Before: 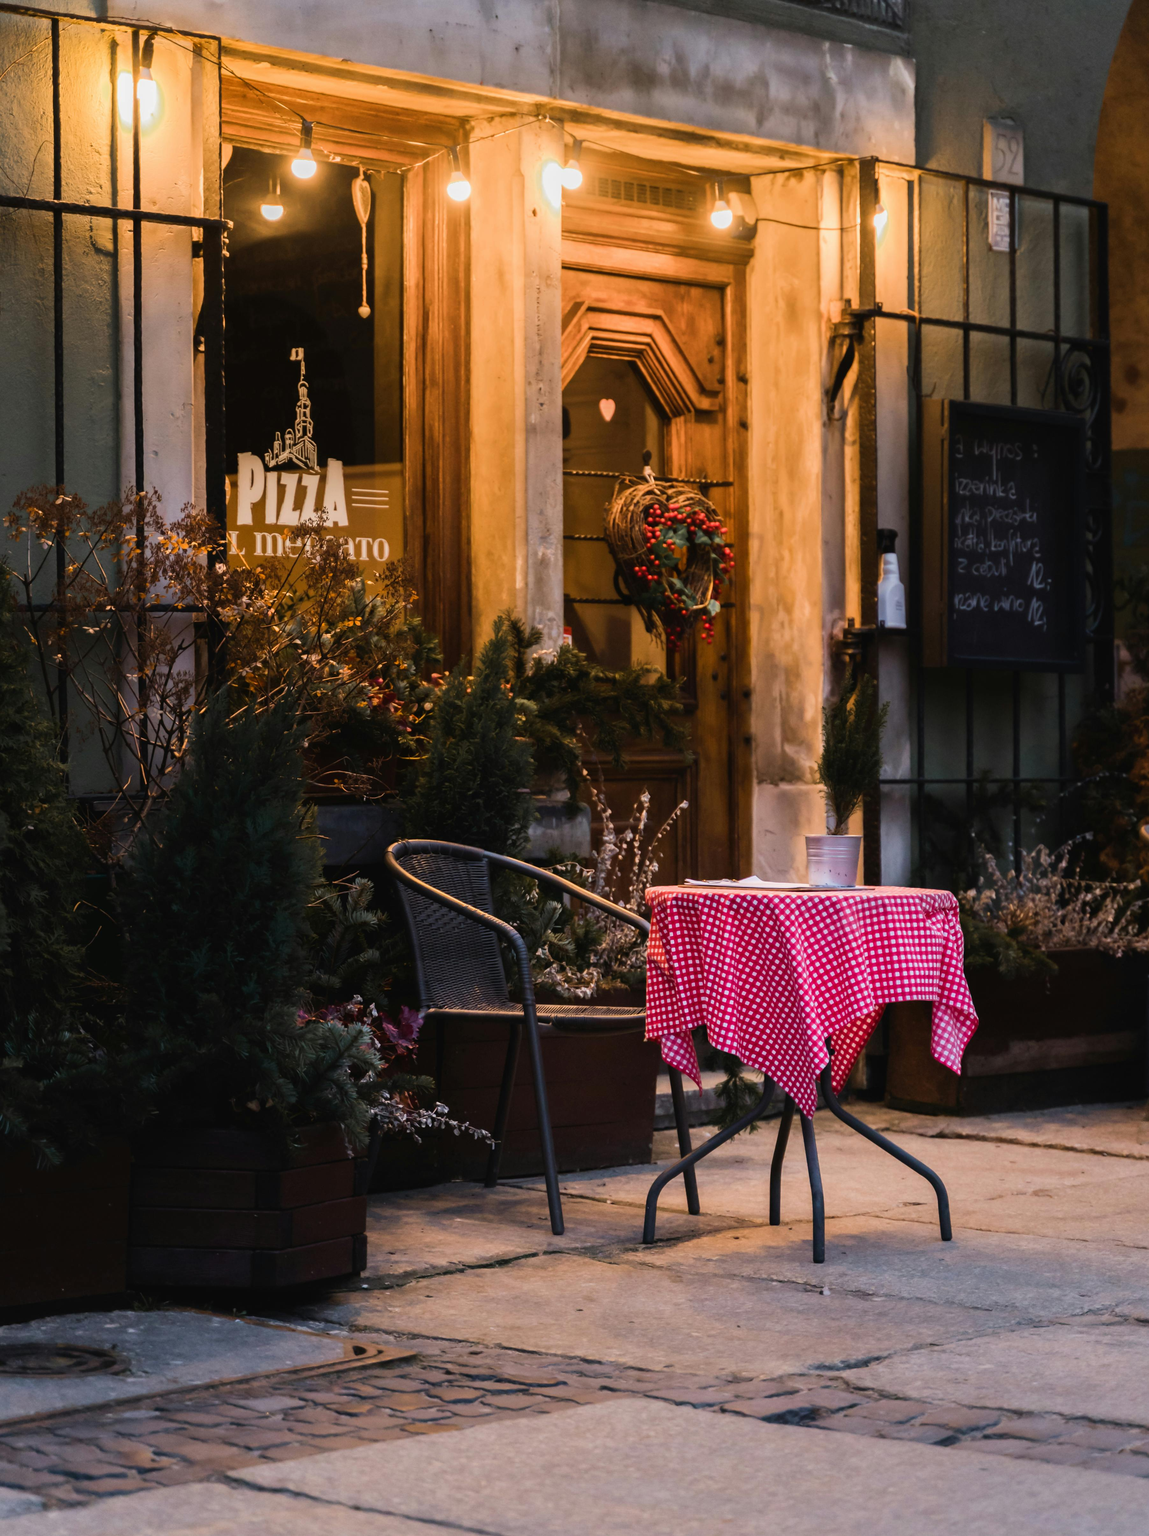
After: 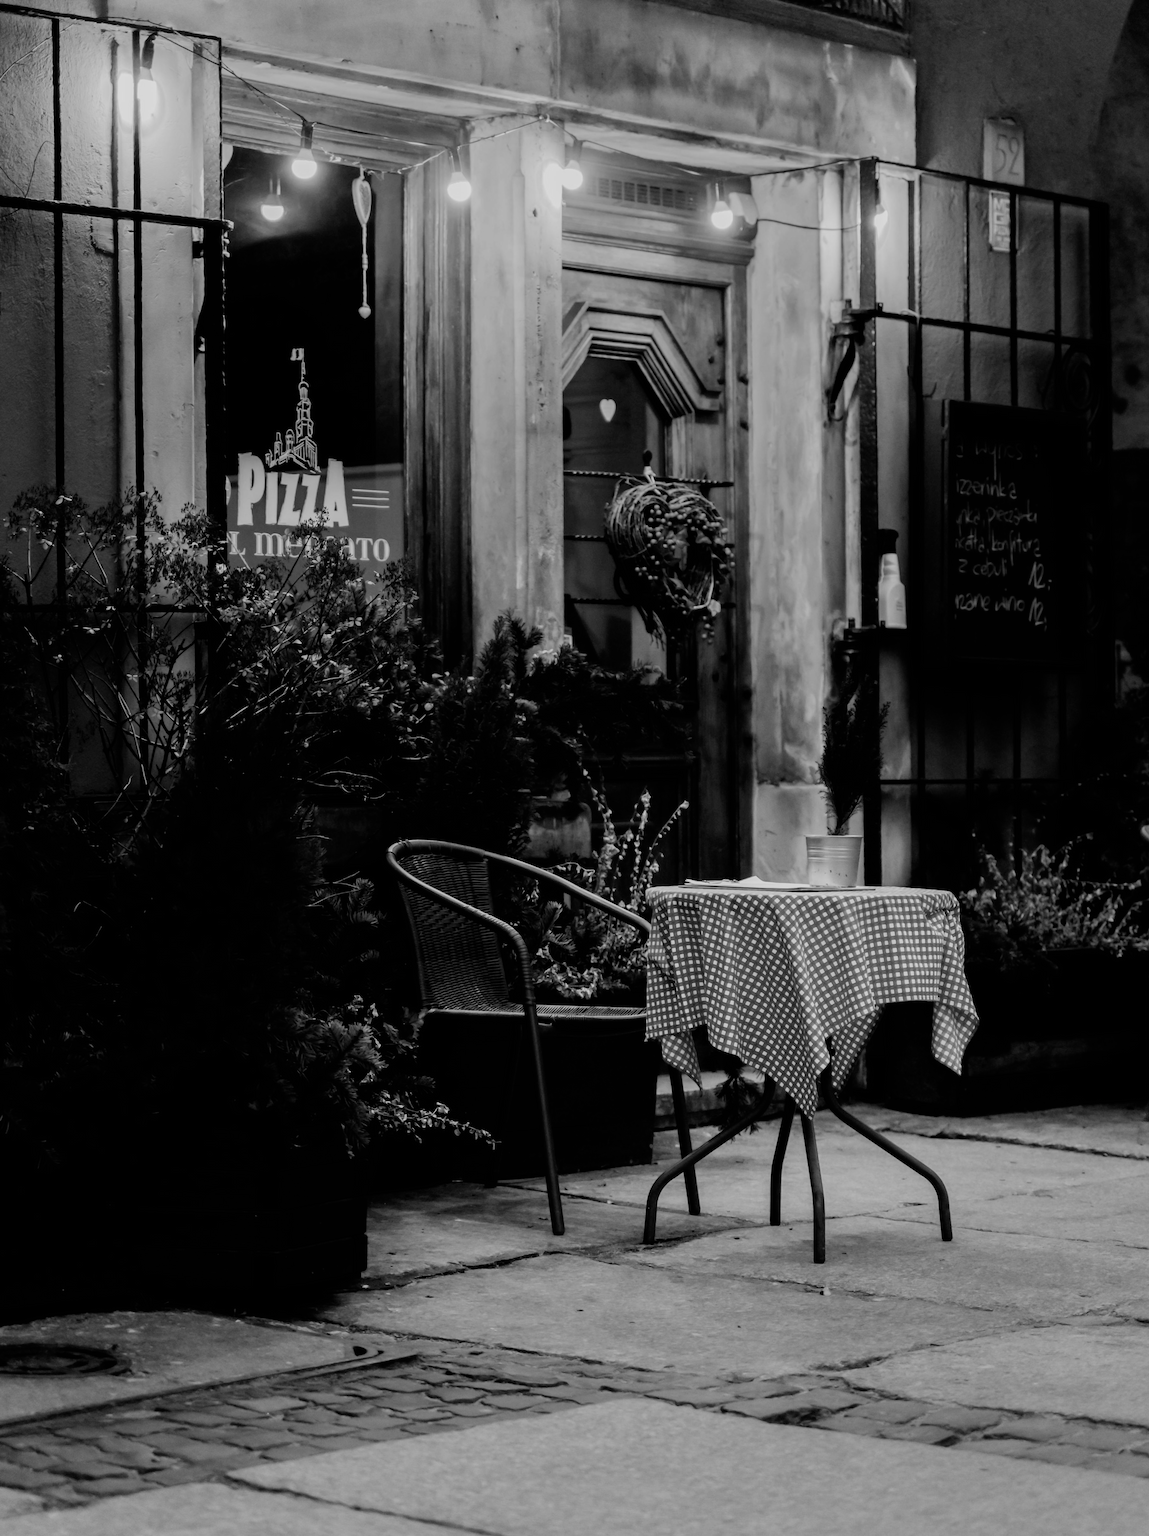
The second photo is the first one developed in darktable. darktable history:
color calibration: output gray [0.267, 0.423, 0.261, 0], illuminant Planckian (black body), x 0.376, y 0.374, temperature 4118.01 K
filmic rgb: black relative exposure -7.77 EV, white relative exposure 4.43 EV, hardness 3.75, latitude 49.91%, contrast 1.1
